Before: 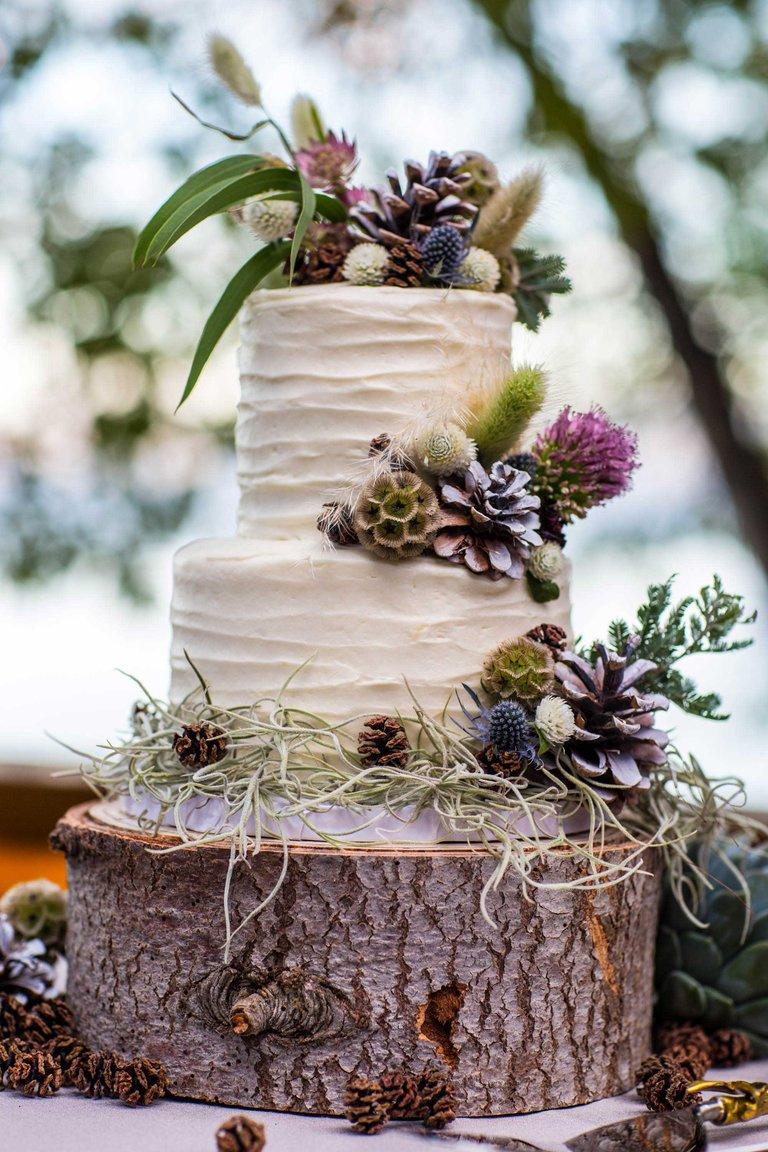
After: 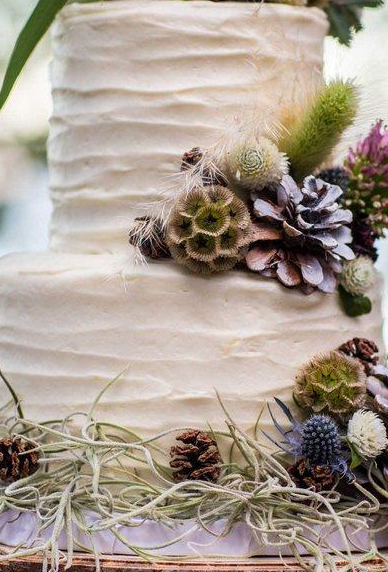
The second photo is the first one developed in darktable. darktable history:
crop: left 24.585%, top 24.857%, right 24.85%, bottom 25.428%
